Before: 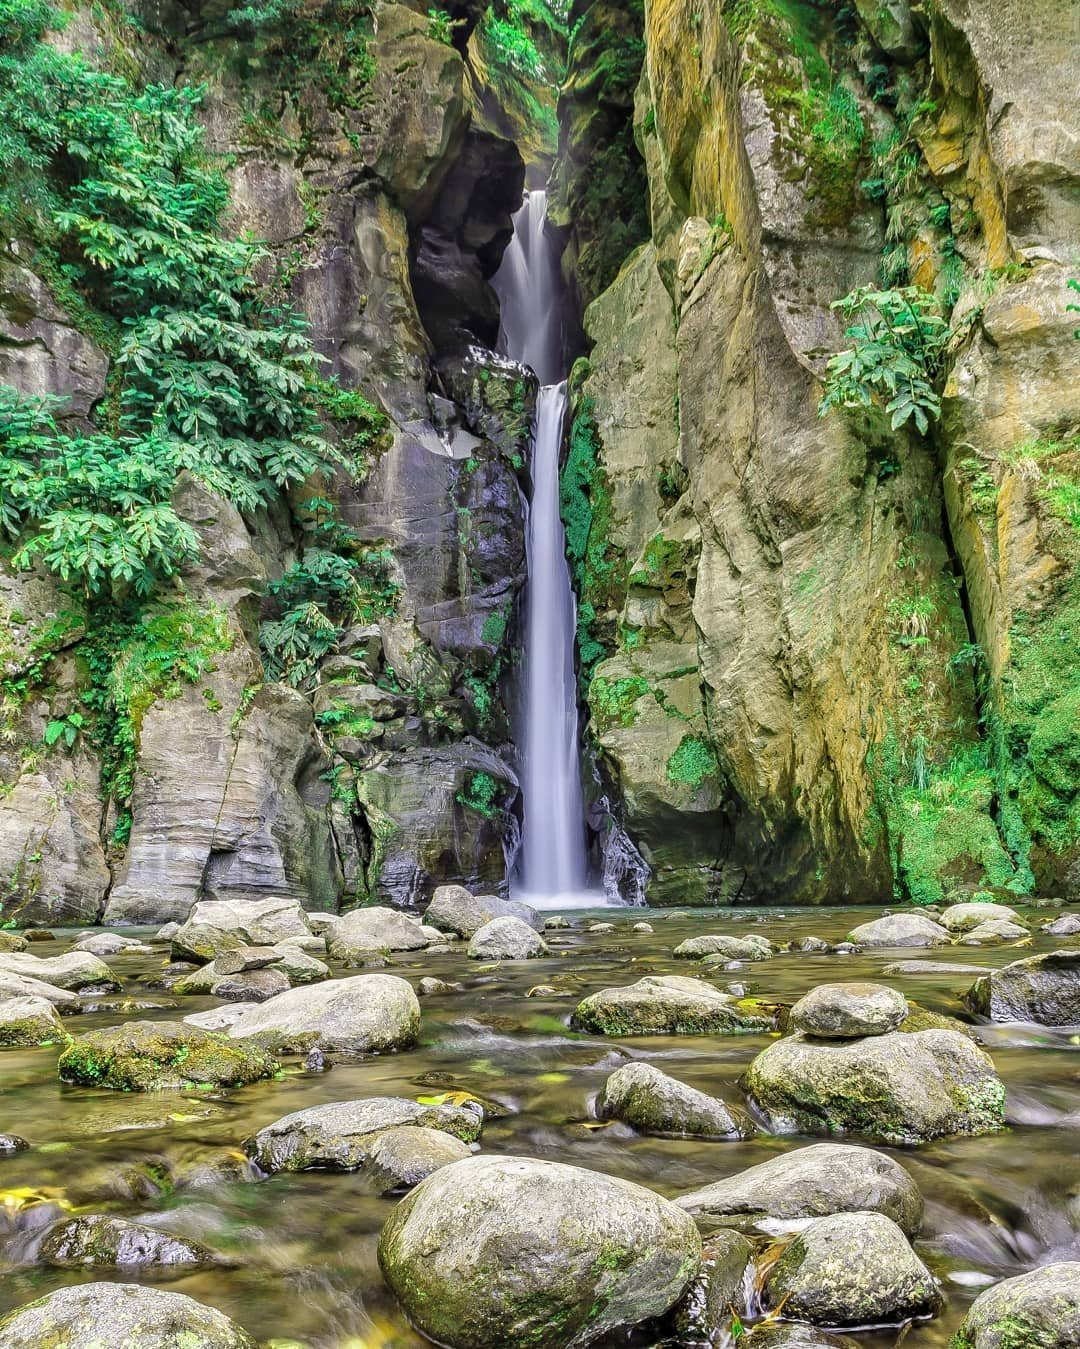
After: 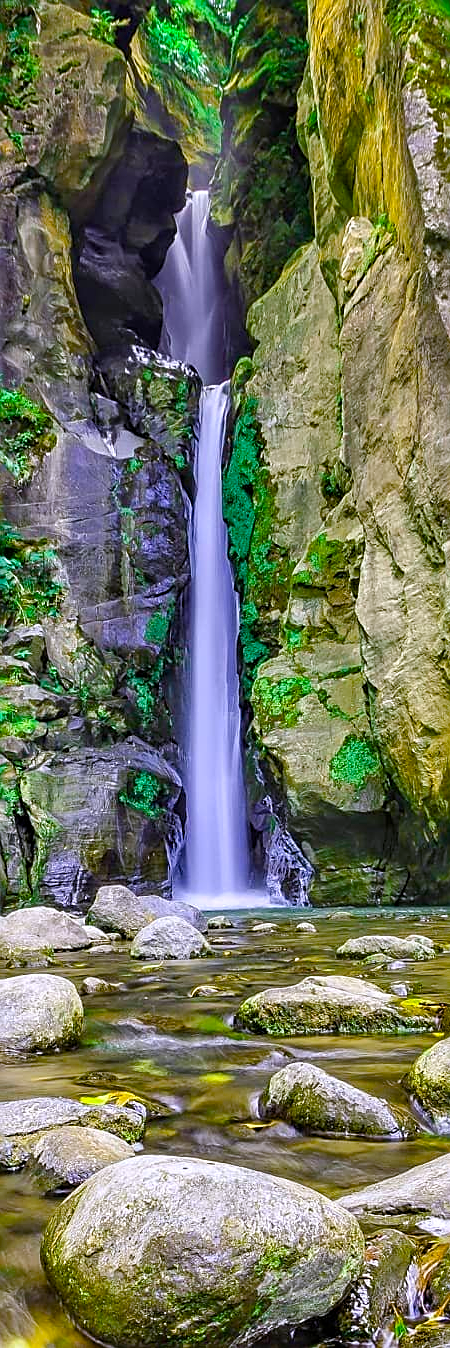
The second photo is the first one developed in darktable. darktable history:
white balance: red 1.004, blue 1.096
color balance rgb: perceptual saturation grading › global saturation 20%, perceptual saturation grading › highlights -25%, perceptual saturation grading › shadows 25%, global vibrance 50%
sharpen: on, module defaults
crop: left 31.229%, right 27.105%
